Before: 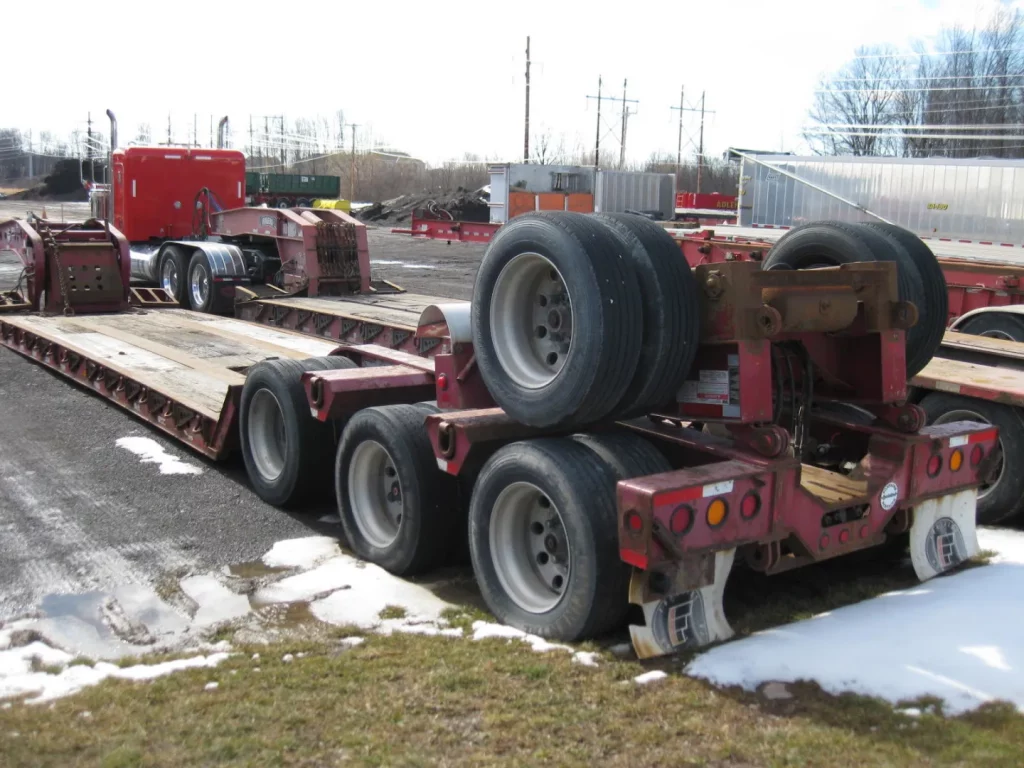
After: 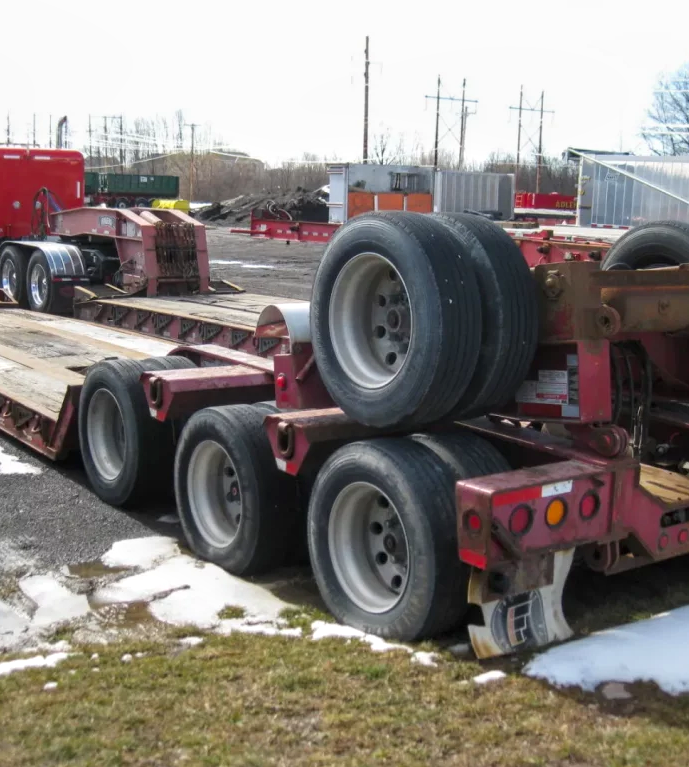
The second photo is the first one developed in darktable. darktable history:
crop and rotate: left 15.76%, right 16.865%
exposure: exposure -0.013 EV, compensate highlight preservation false
contrast brightness saturation: contrast 0.035, saturation 0.152
local contrast: on, module defaults
